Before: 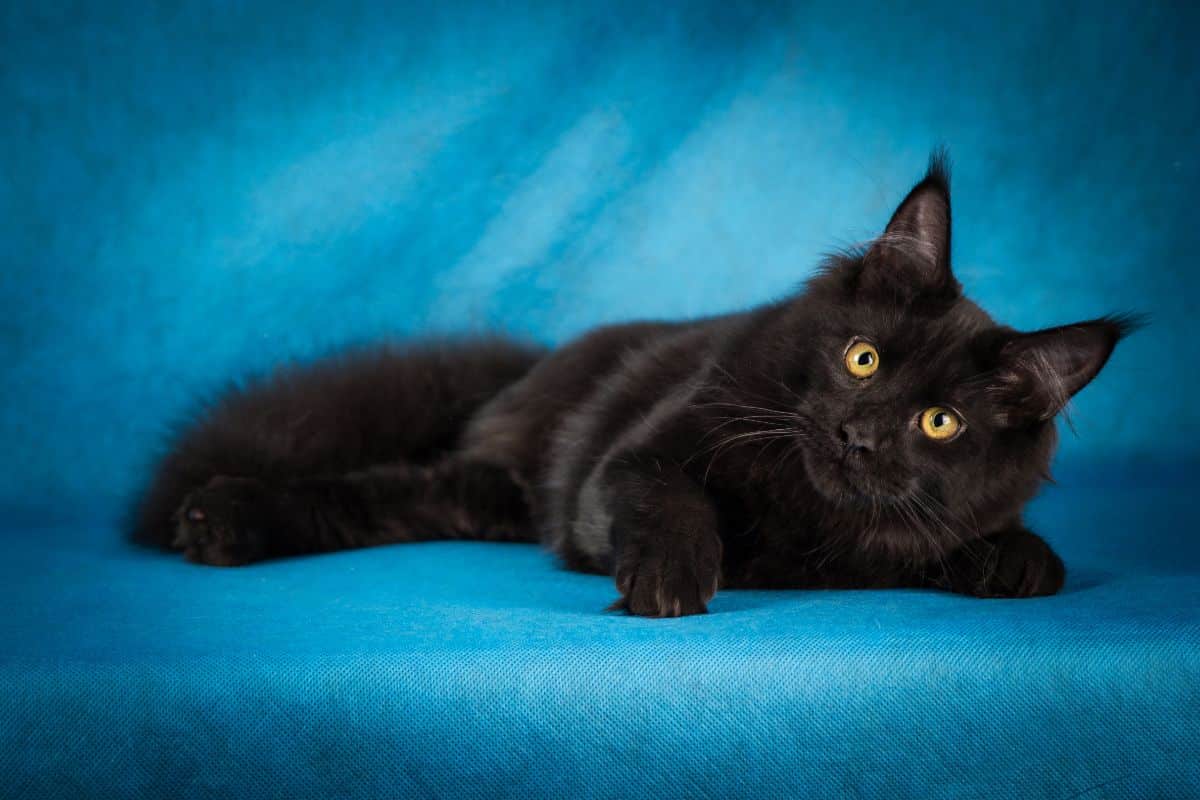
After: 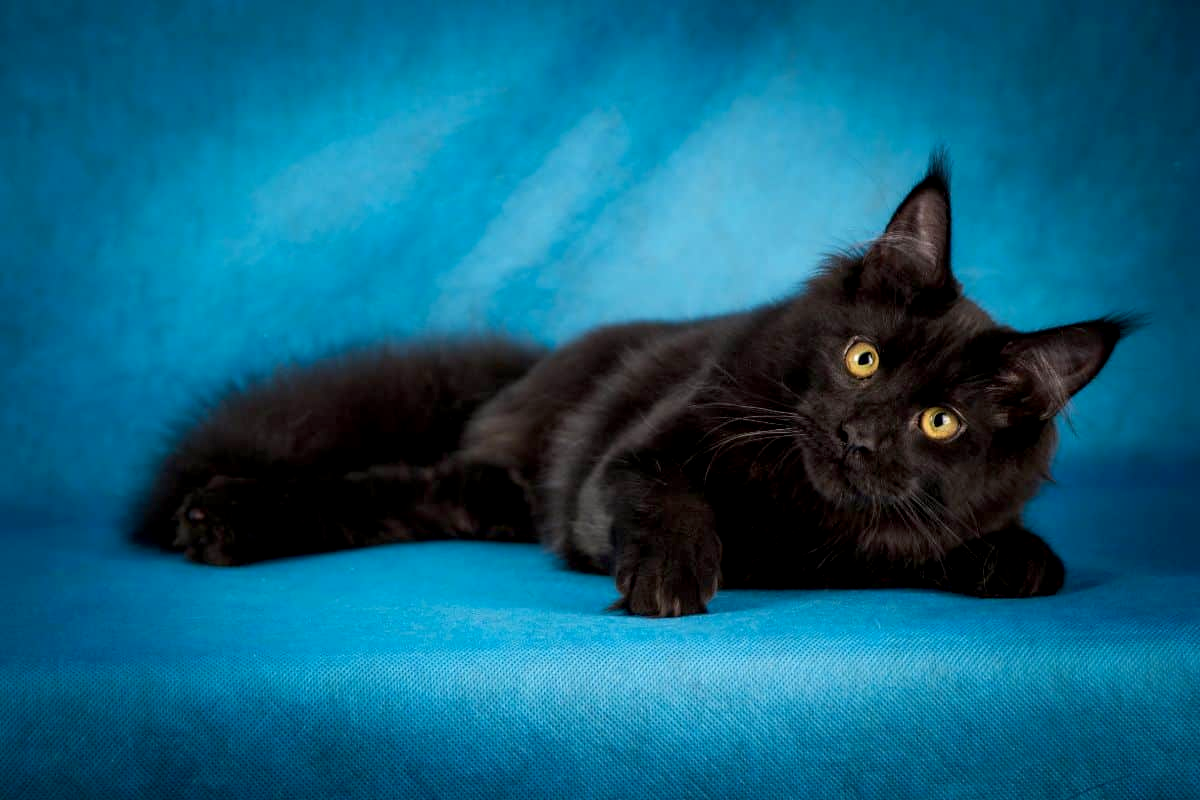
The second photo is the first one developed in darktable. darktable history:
exposure: black level correction 0.005, exposure 0.015 EV, compensate exposure bias true, compensate highlight preservation false
